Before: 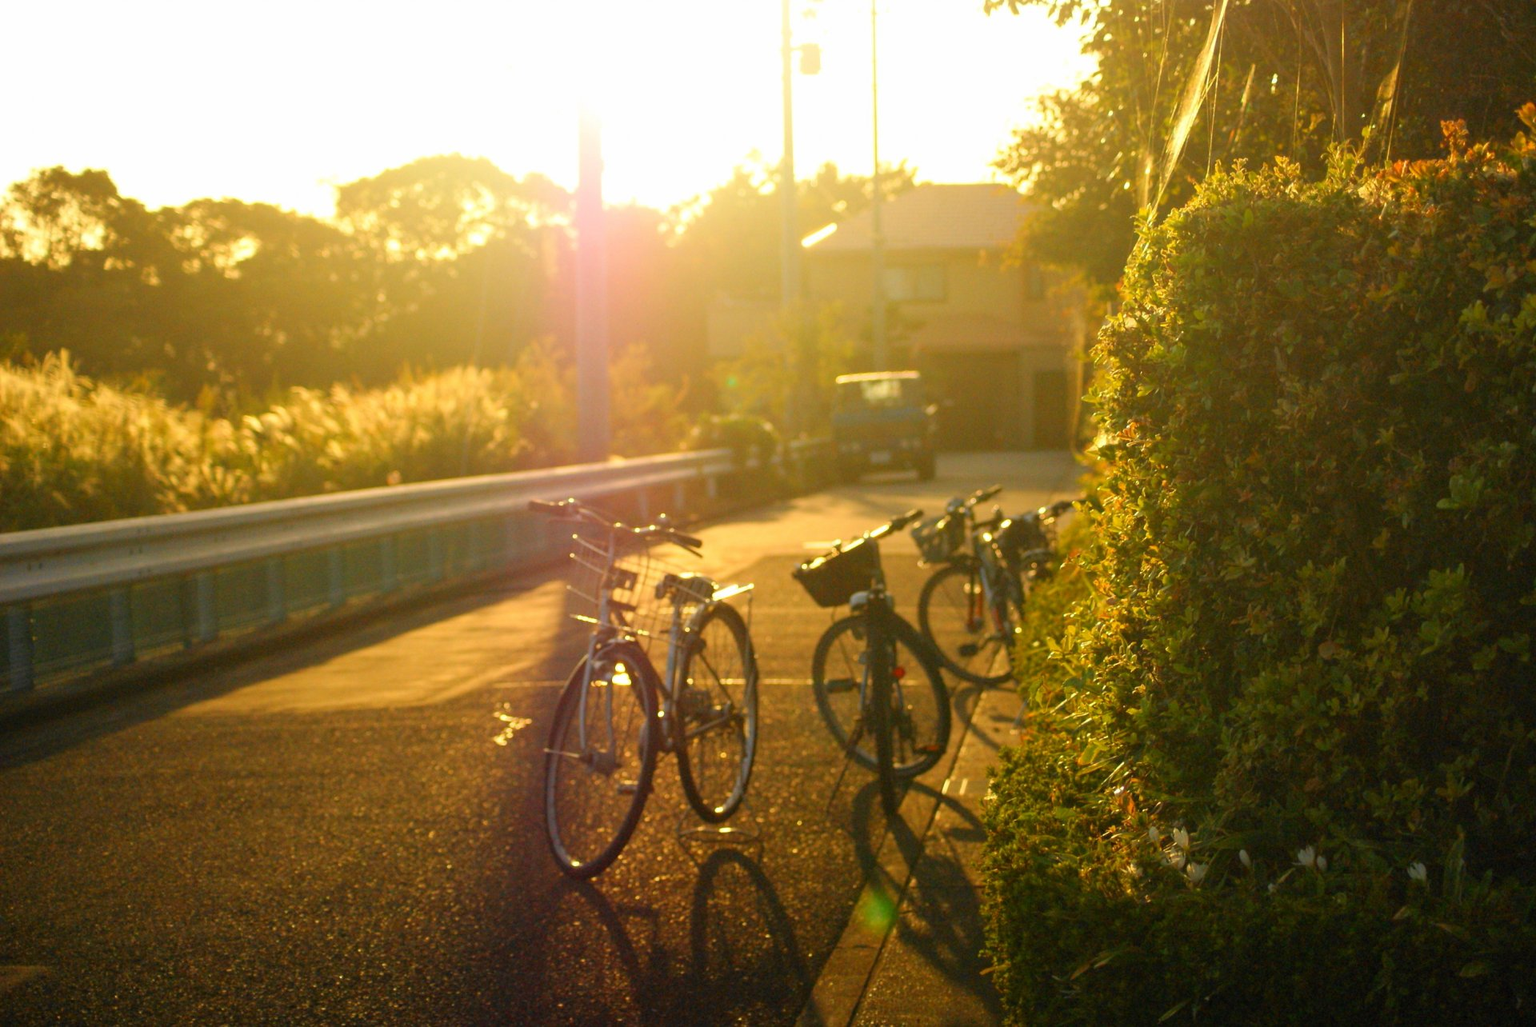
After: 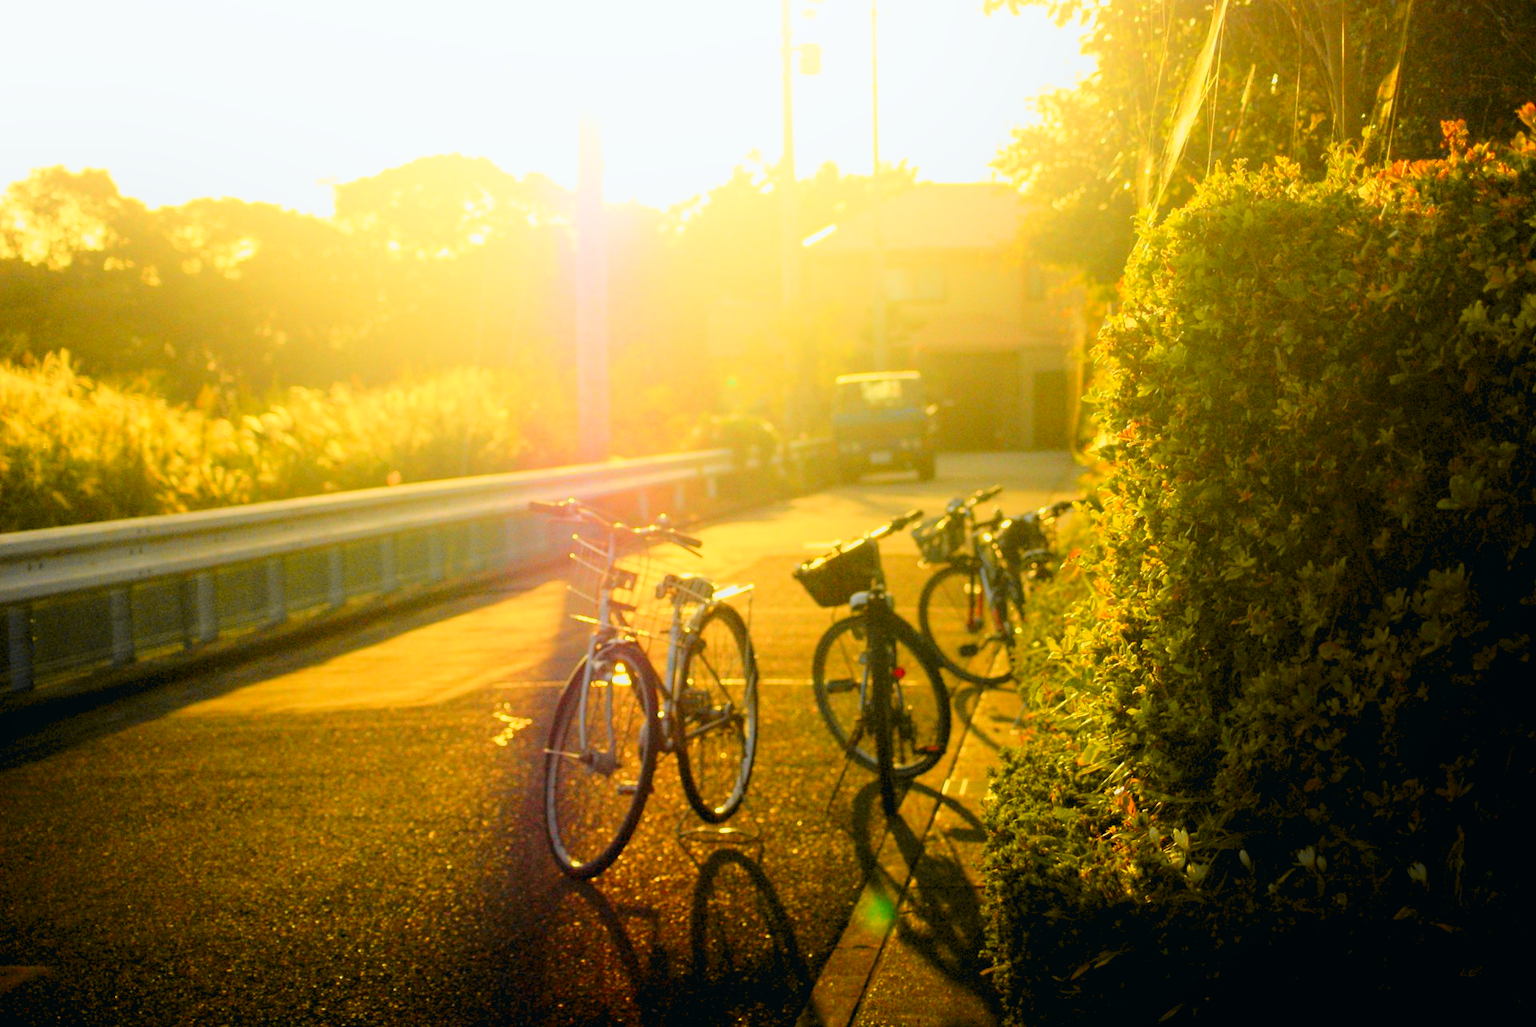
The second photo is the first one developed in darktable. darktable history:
tone equalizer: -8 EV -0.002 EV, -7 EV 0.005 EV, -6 EV -0.009 EV, -5 EV 0.011 EV, -4 EV -0.012 EV, -3 EV 0.007 EV, -2 EV -0.062 EV, -1 EV -0.293 EV, +0 EV -0.582 EV, smoothing diameter 2%, edges refinement/feathering 20, mask exposure compensation -1.57 EV, filter diffusion 5
rgb levels: preserve colors sum RGB, levels [[0.038, 0.433, 0.934], [0, 0.5, 1], [0, 0.5, 1]]
tone curve: curves: ch0 [(0, 0.026) (0.058, 0.049) (0.246, 0.214) (0.437, 0.498) (0.55, 0.644) (0.657, 0.767) (0.822, 0.9) (1, 0.961)]; ch1 [(0, 0) (0.346, 0.307) (0.408, 0.369) (0.453, 0.457) (0.476, 0.489) (0.502, 0.493) (0.521, 0.515) (0.537, 0.531) (0.612, 0.641) (0.676, 0.728) (1, 1)]; ch2 [(0, 0) (0.346, 0.34) (0.434, 0.46) (0.485, 0.494) (0.5, 0.494) (0.511, 0.504) (0.537, 0.551) (0.579, 0.599) (0.625, 0.686) (1, 1)], color space Lab, independent channels, preserve colors none
shadows and highlights: shadows -40.15, highlights 62.88, soften with gaussian
